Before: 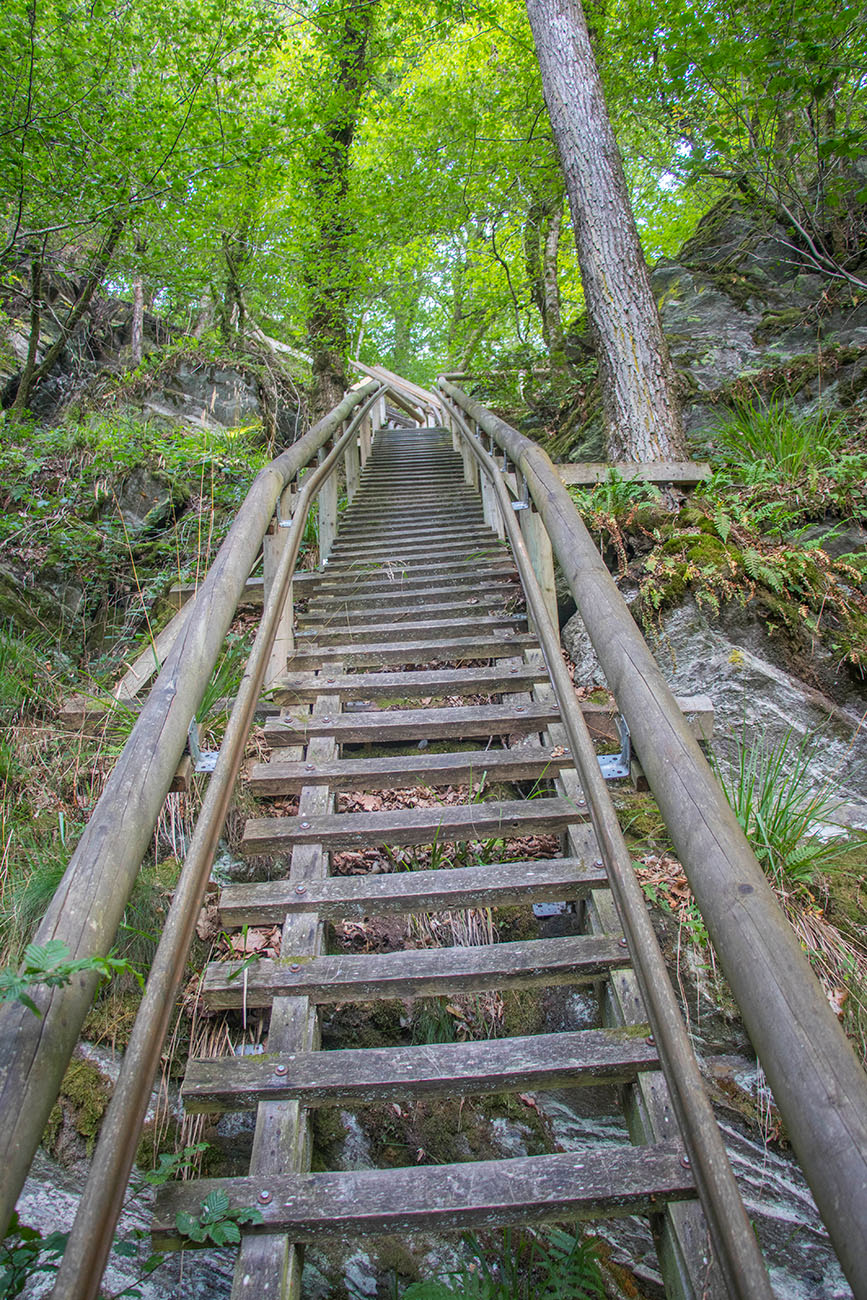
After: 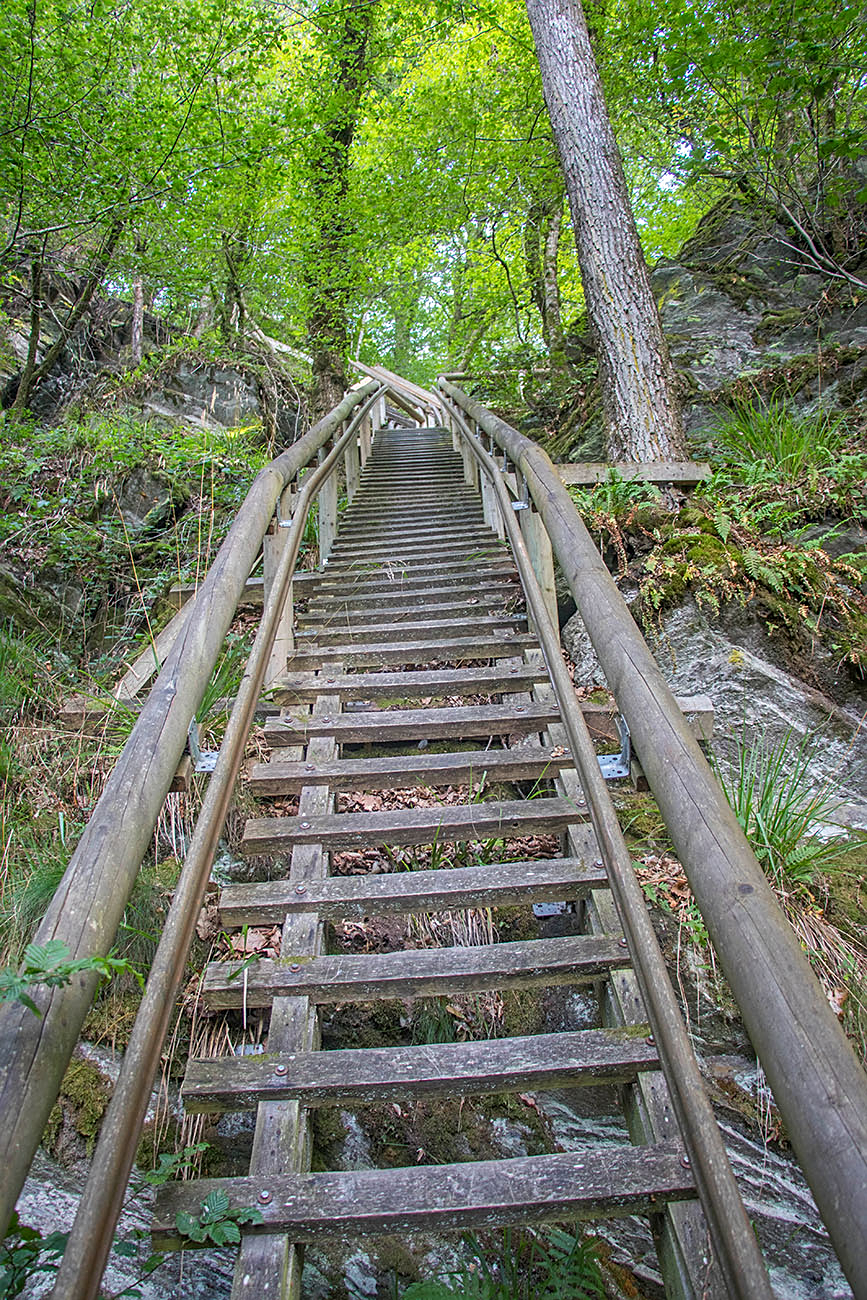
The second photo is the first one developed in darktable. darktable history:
sharpen: on, module defaults
exposure: exposure 0.014 EV, compensate highlight preservation false
